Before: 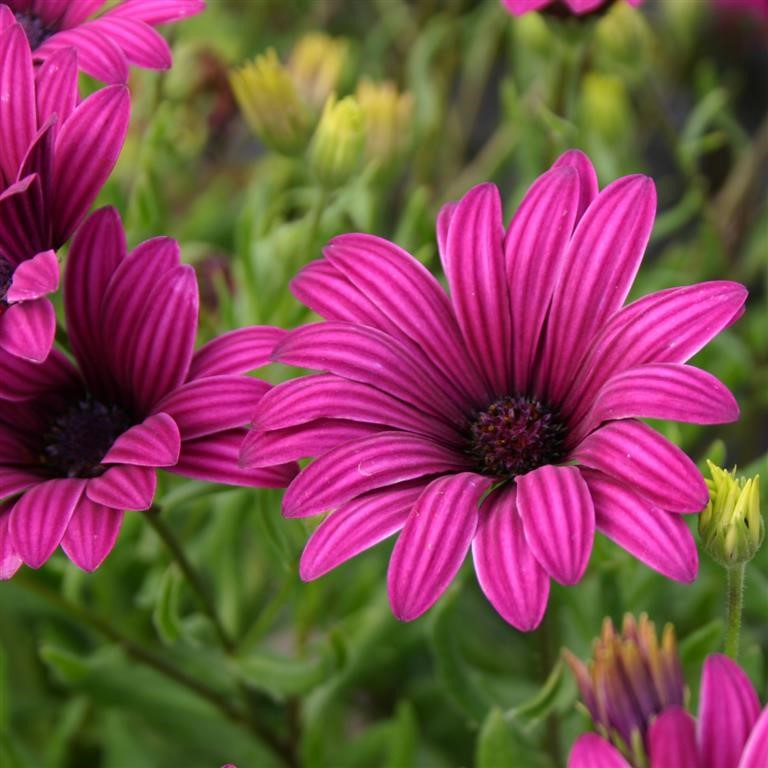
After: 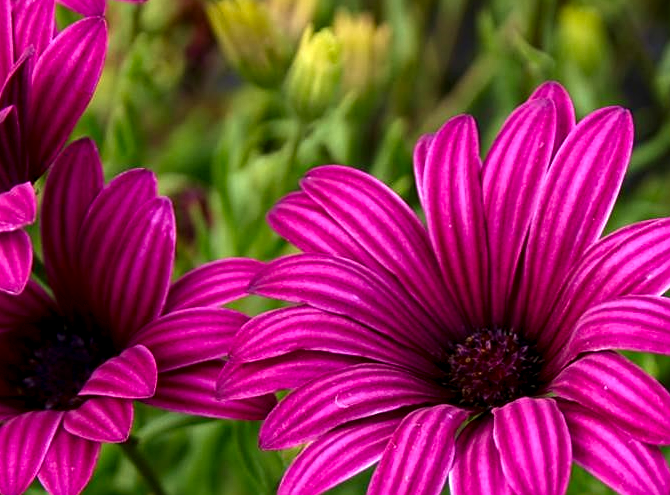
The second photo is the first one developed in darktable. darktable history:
contrast brightness saturation: contrast 0.07, brightness -0.14, saturation 0.11
exposure: black level correction 0, exposure 0.2 EV, compensate exposure bias true, compensate highlight preservation false
sharpen: on, module defaults
local contrast: detail 130%
velvia: strength 36.57%
crop: left 3.015%, top 8.969%, right 9.647%, bottom 26.457%
